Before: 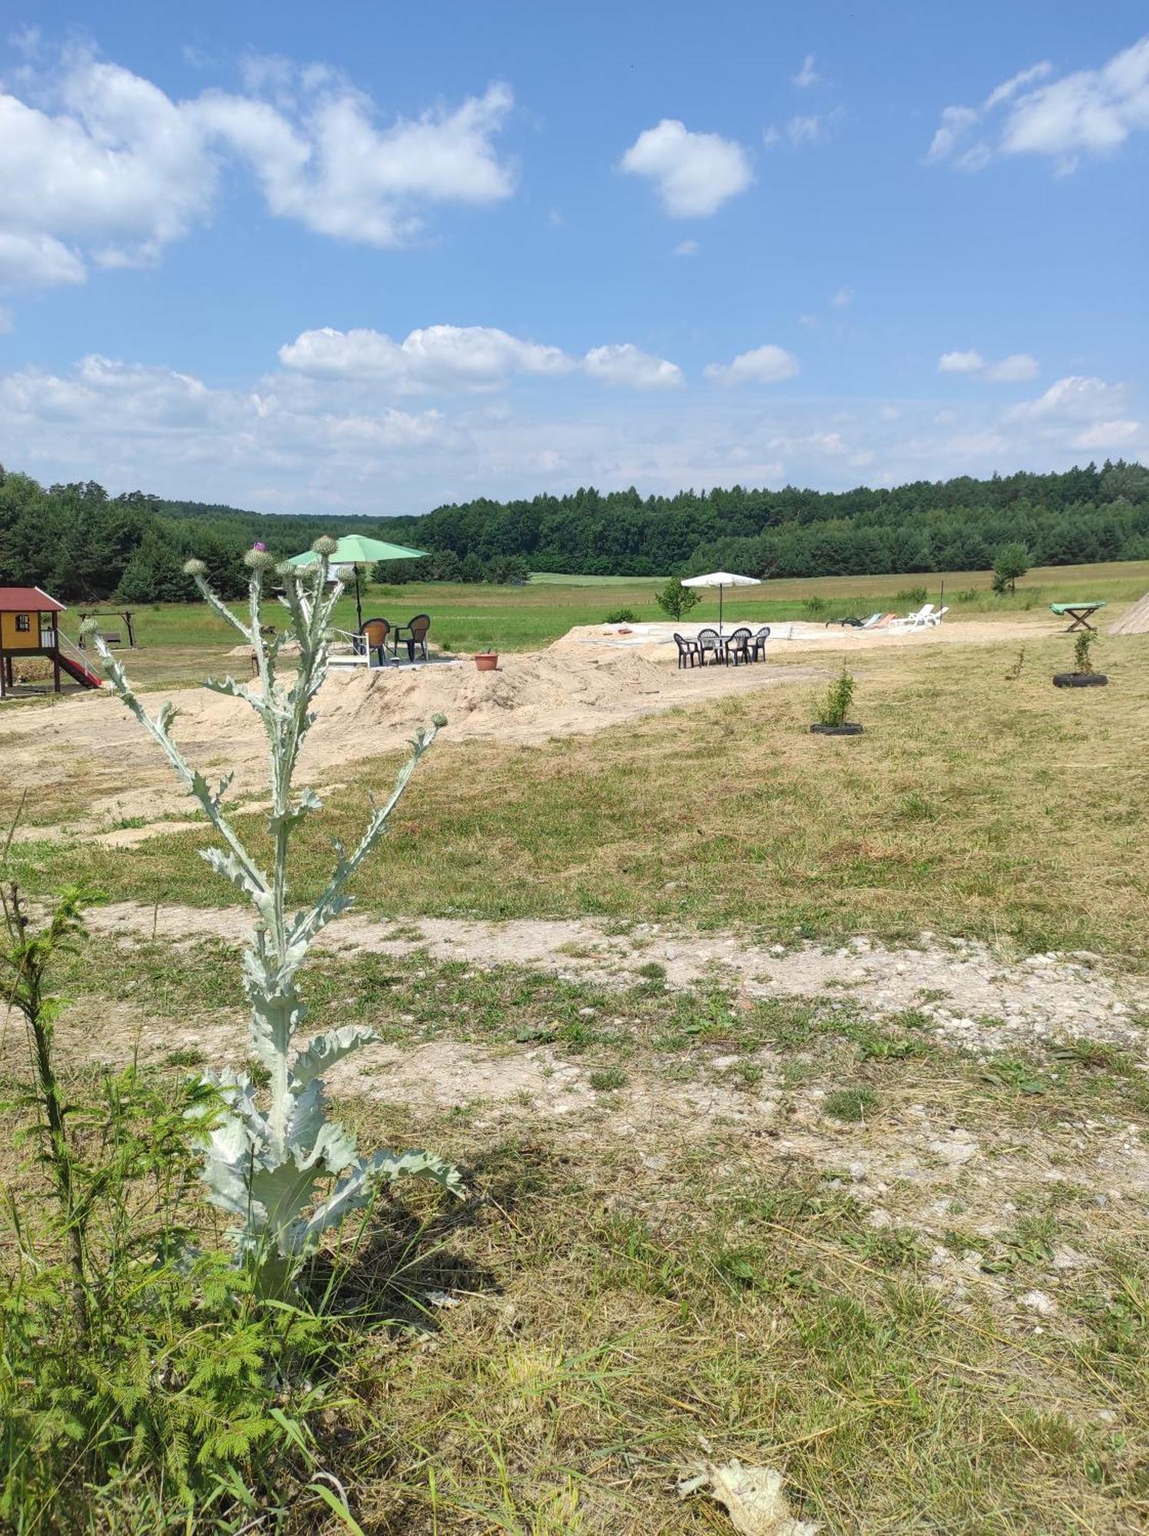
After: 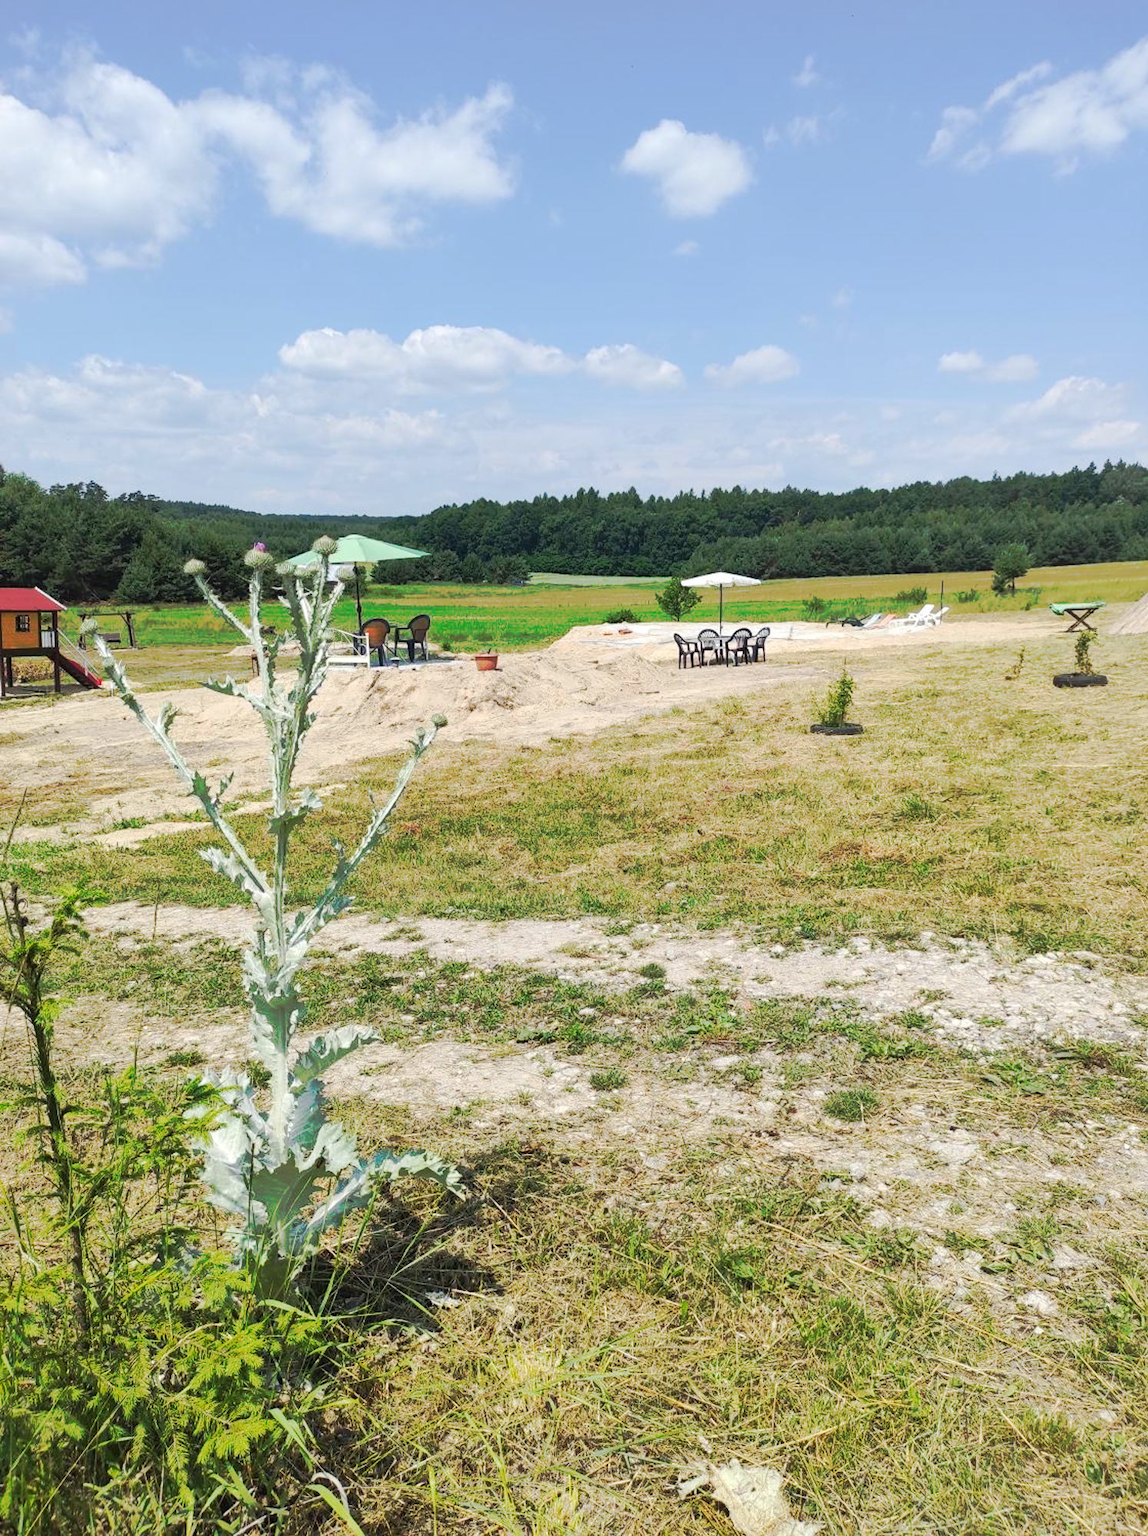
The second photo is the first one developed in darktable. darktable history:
tone curve: curves: ch0 [(0, 0) (0.003, 0.003) (0.011, 0.011) (0.025, 0.024) (0.044, 0.043) (0.069, 0.067) (0.1, 0.096) (0.136, 0.131) (0.177, 0.171) (0.224, 0.217) (0.277, 0.267) (0.335, 0.324) (0.399, 0.385) (0.468, 0.452) (0.543, 0.632) (0.623, 0.697) (0.709, 0.766) (0.801, 0.839) (0.898, 0.917) (1, 1)], preserve colors none
